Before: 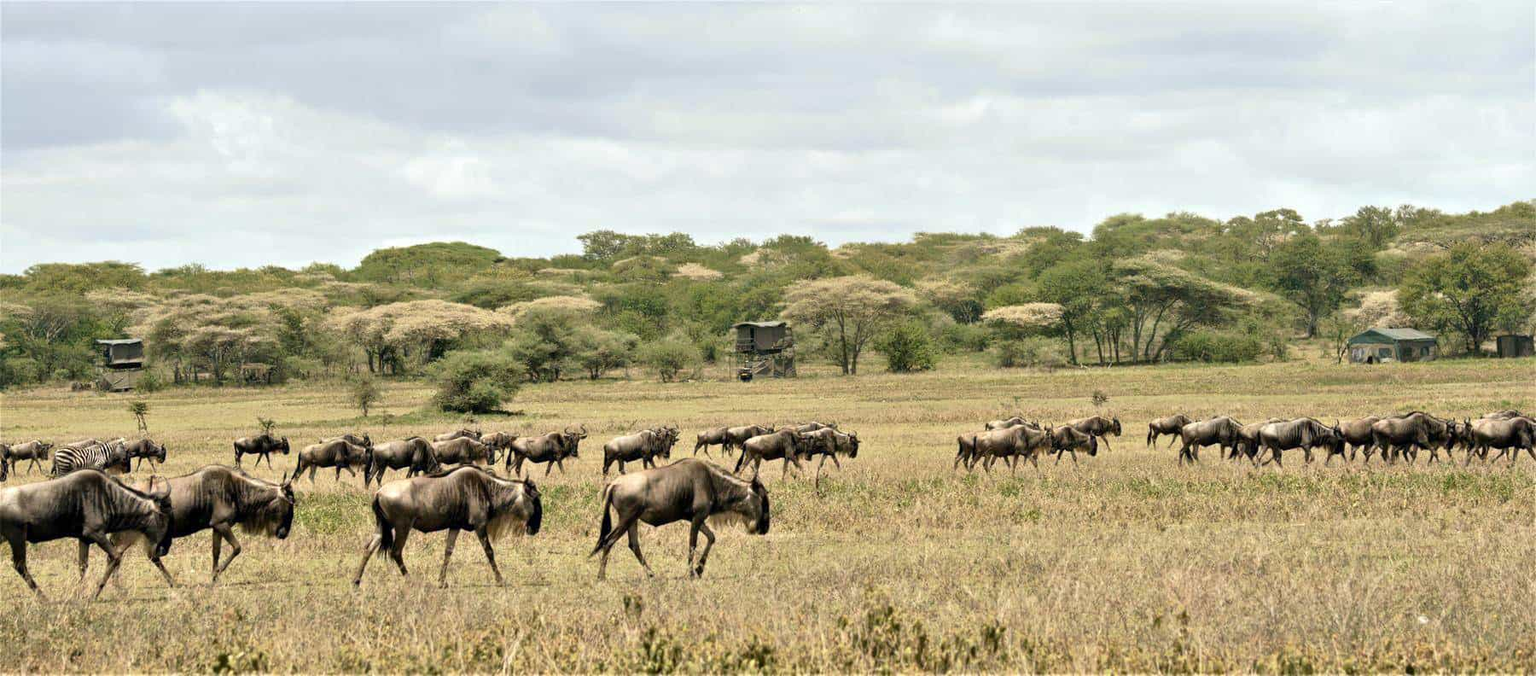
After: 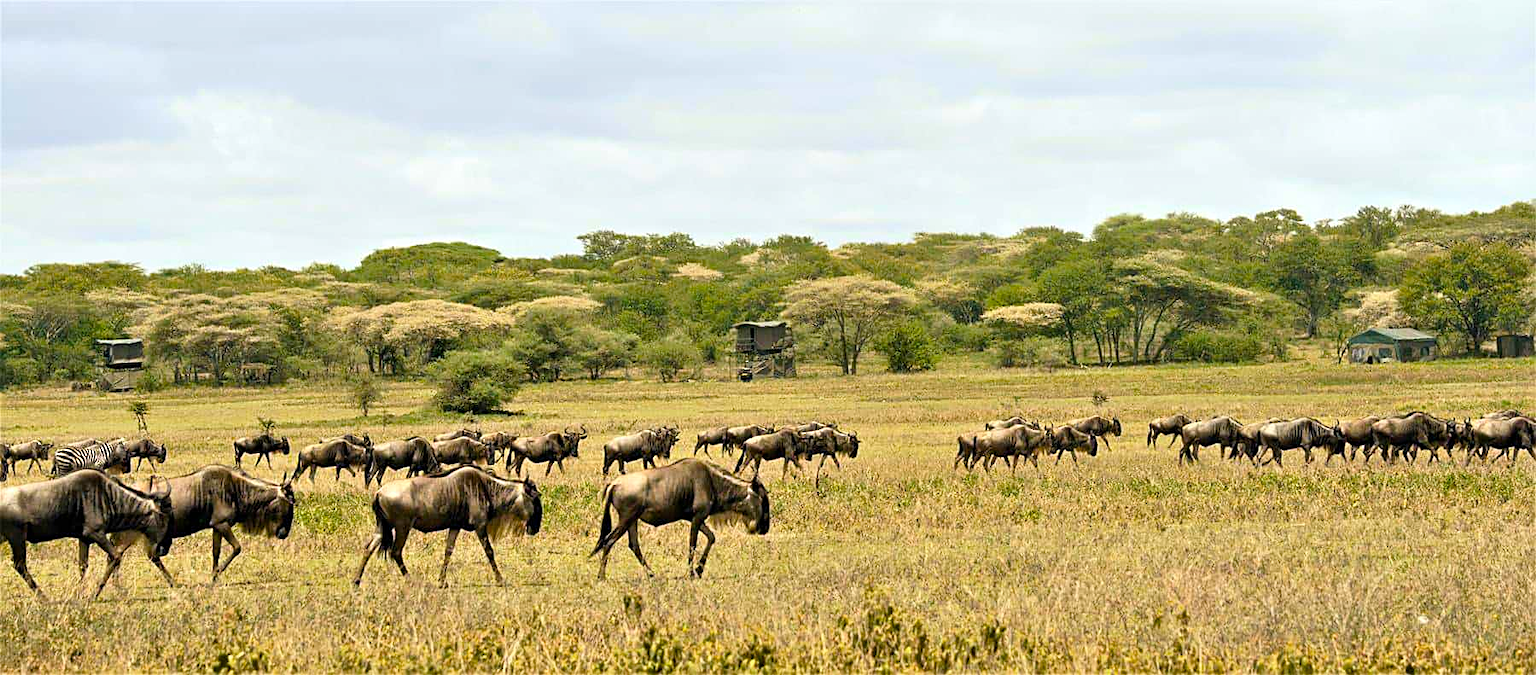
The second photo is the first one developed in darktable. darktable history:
color balance rgb: perceptual saturation grading › global saturation 40%, global vibrance 15%
shadows and highlights: shadows 0, highlights 40
sharpen: on, module defaults
